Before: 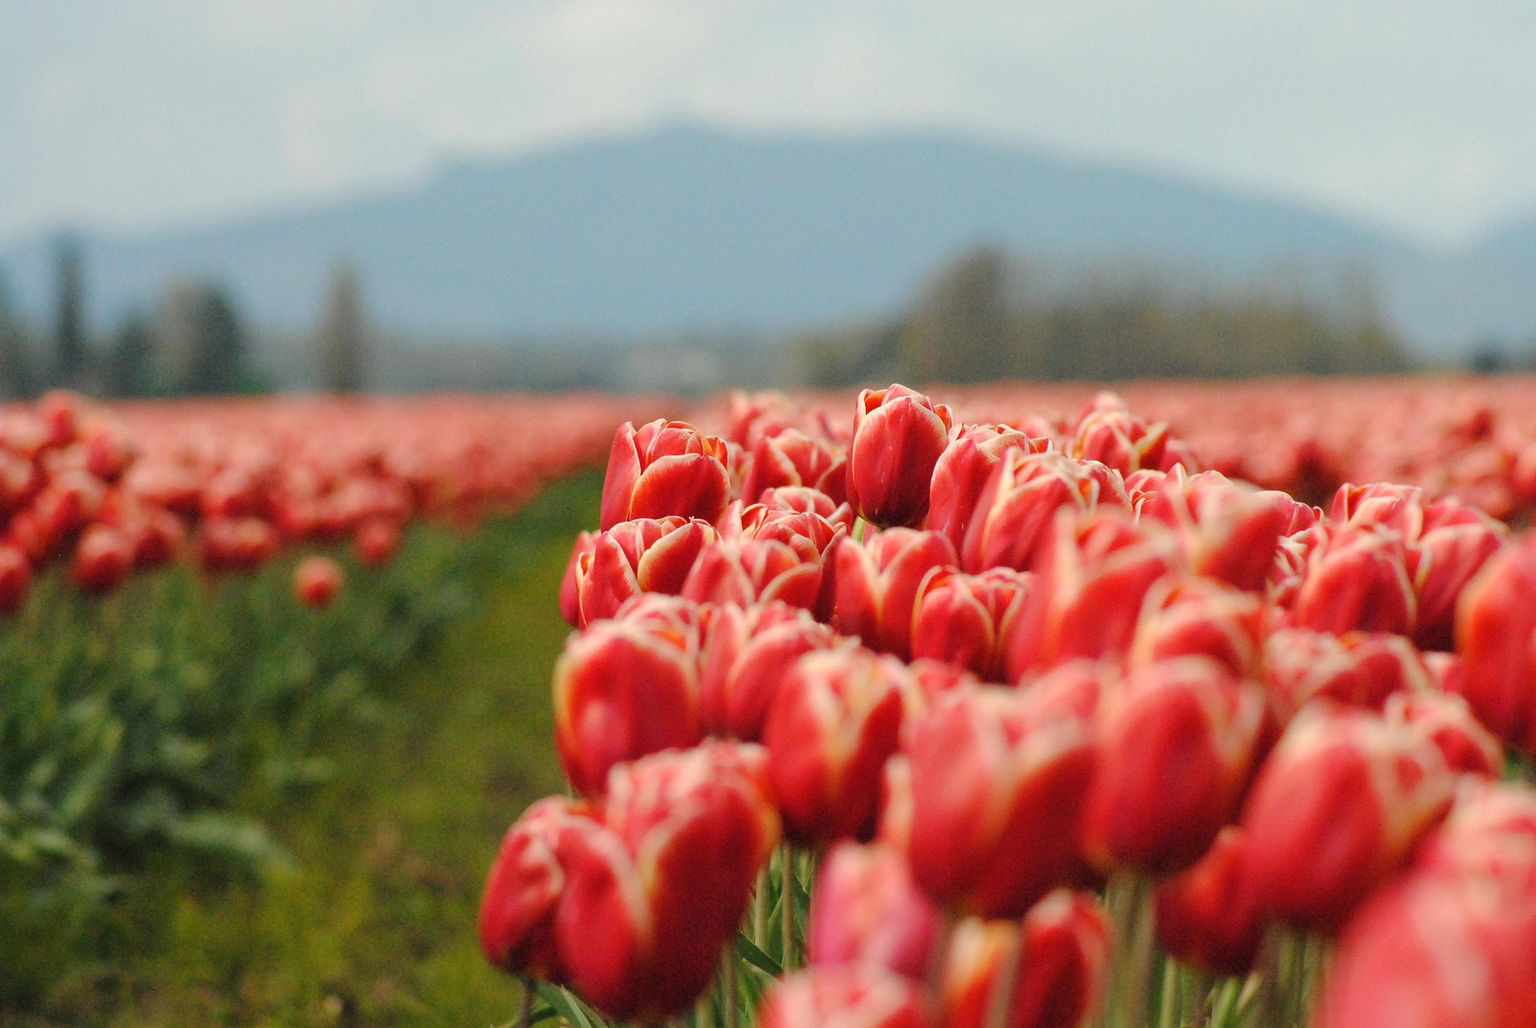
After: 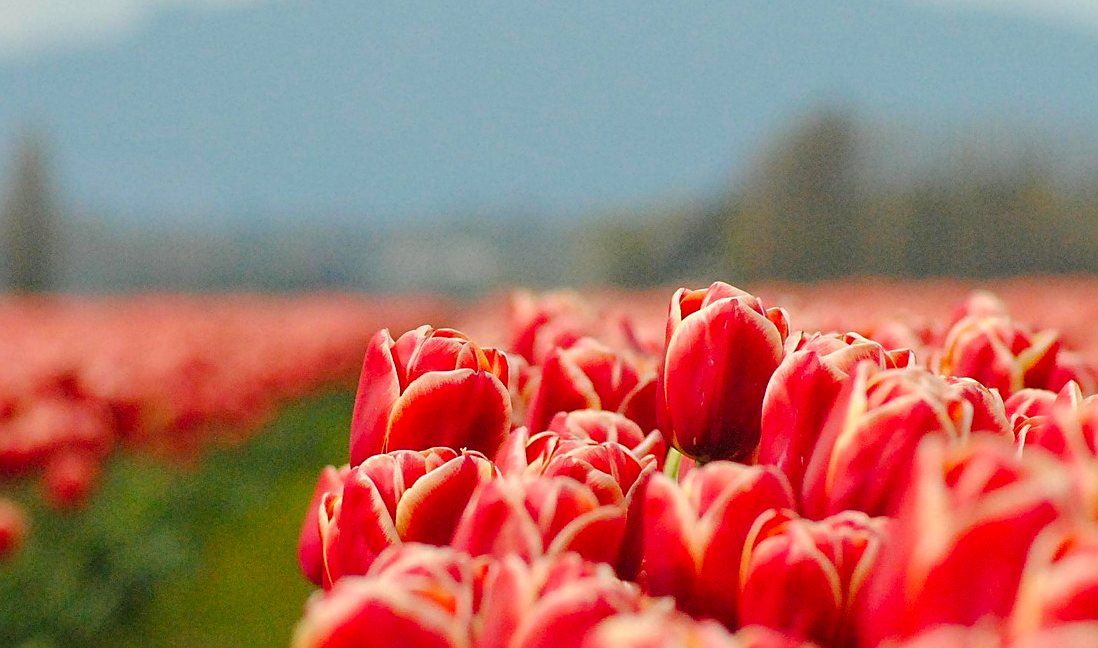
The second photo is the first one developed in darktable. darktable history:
color zones: curves: ch0 [(0, 0.613) (0.01, 0.613) (0.245, 0.448) (0.498, 0.529) (0.642, 0.665) (0.879, 0.777) (0.99, 0.613)]; ch1 [(0, 0) (0.143, 0) (0.286, 0) (0.429, 0) (0.571, 0) (0.714, 0) (0.857, 0)], mix -121.96%
levels: levels [0, 0.499, 1]
crop: left 20.932%, top 15.471%, right 21.848%, bottom 34.081%
sharpen: on, module defaults
white balance: emerald 1
